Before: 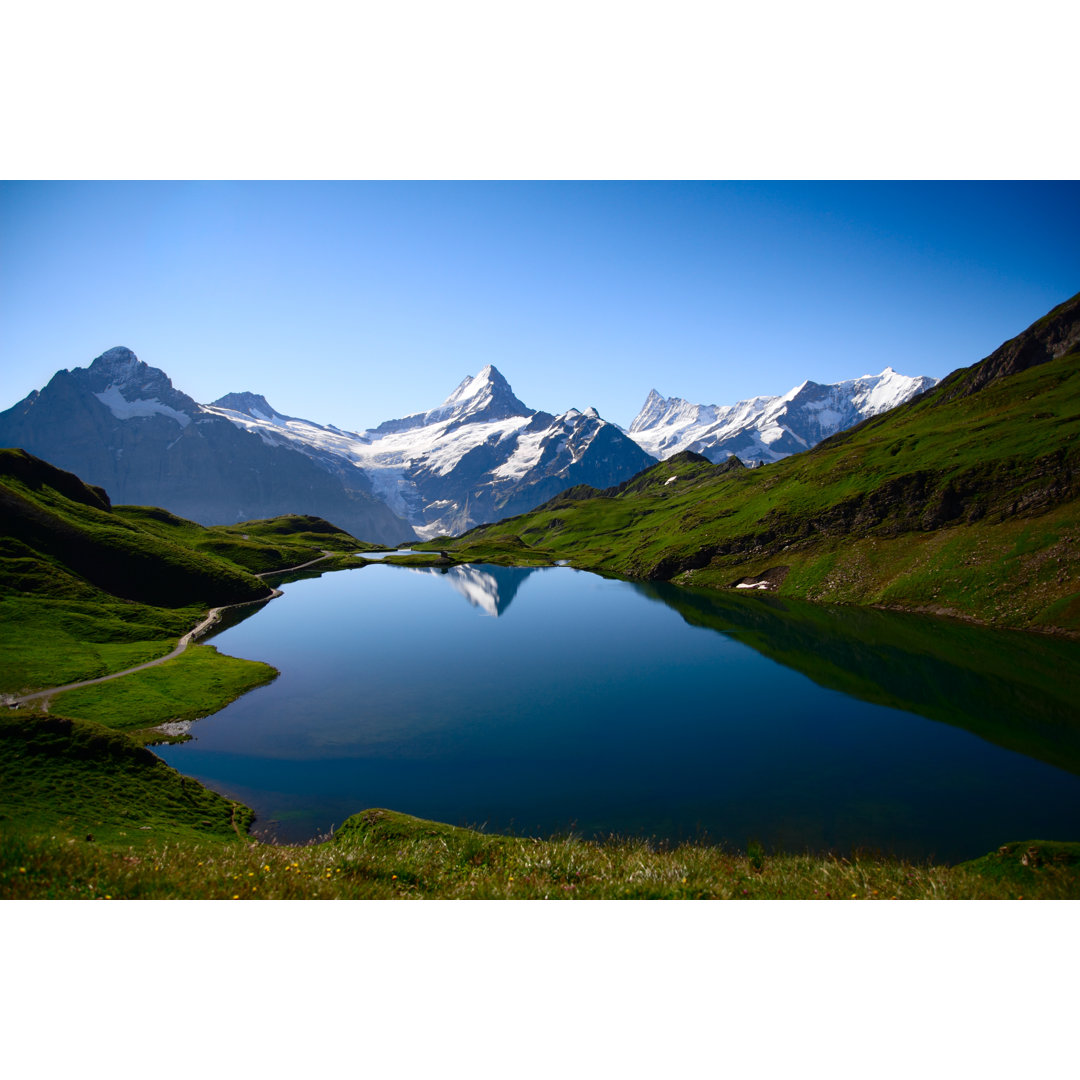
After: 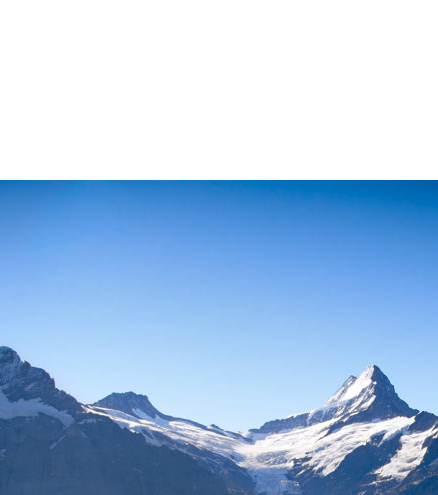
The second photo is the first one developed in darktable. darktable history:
crop and rotate: left 10.963%, top 0.048%, right 48.471%, bottom 54.036%
shadows and highlights: highlights color adjustment 53.47%, soften with gaussian
